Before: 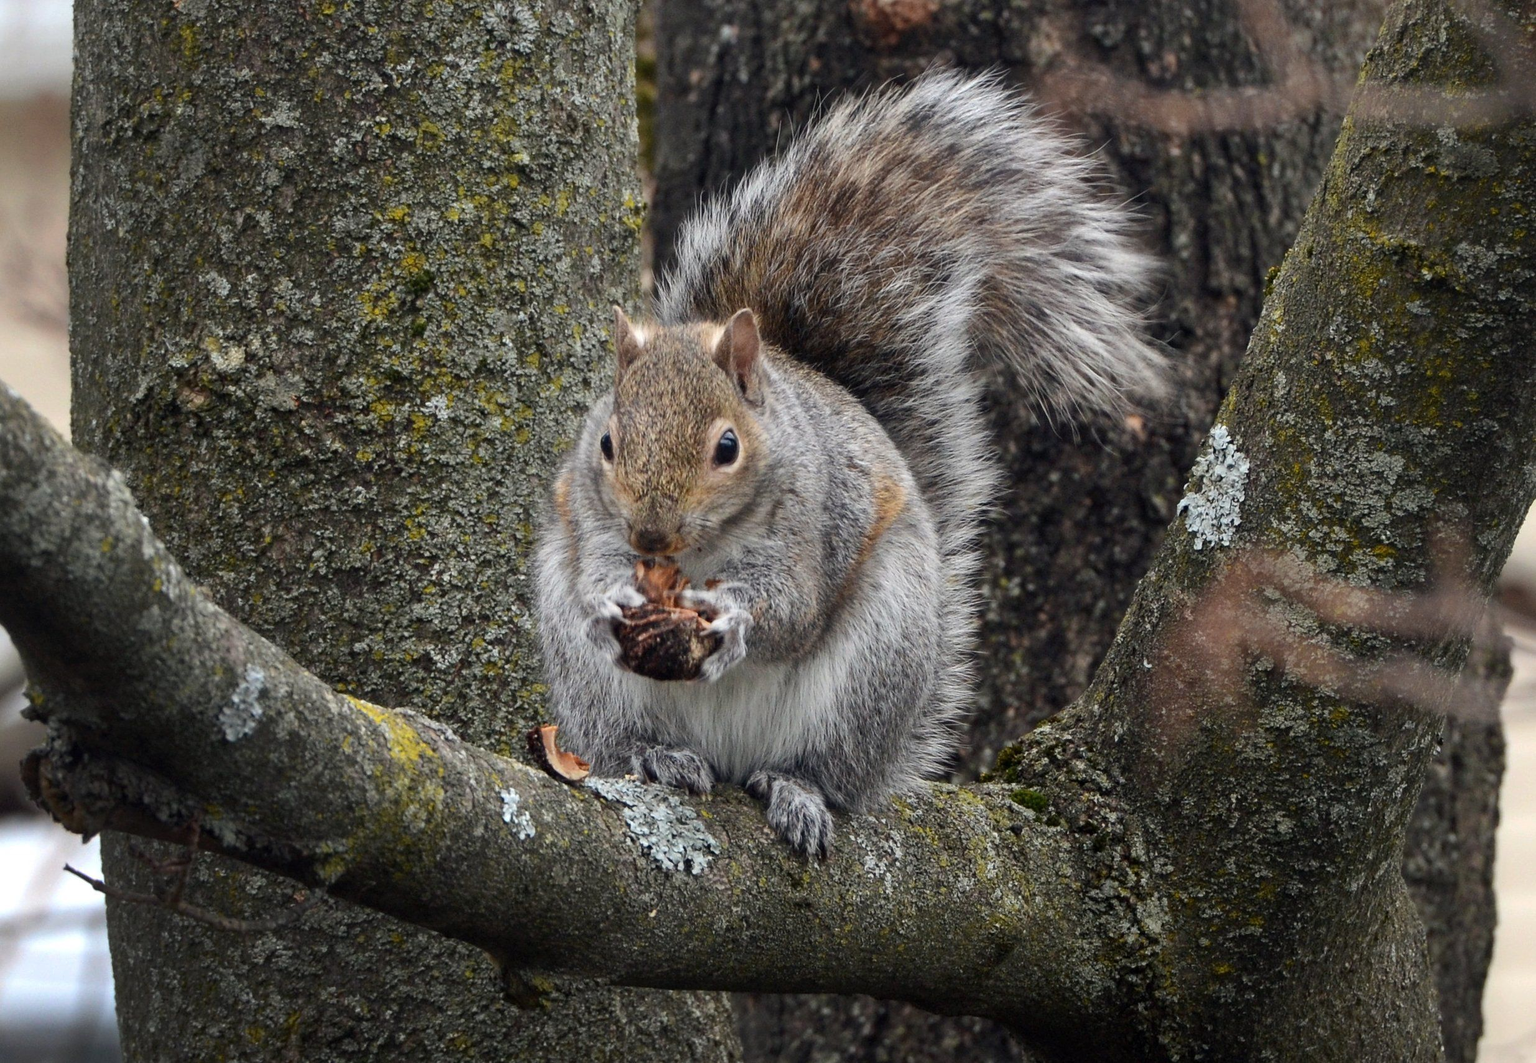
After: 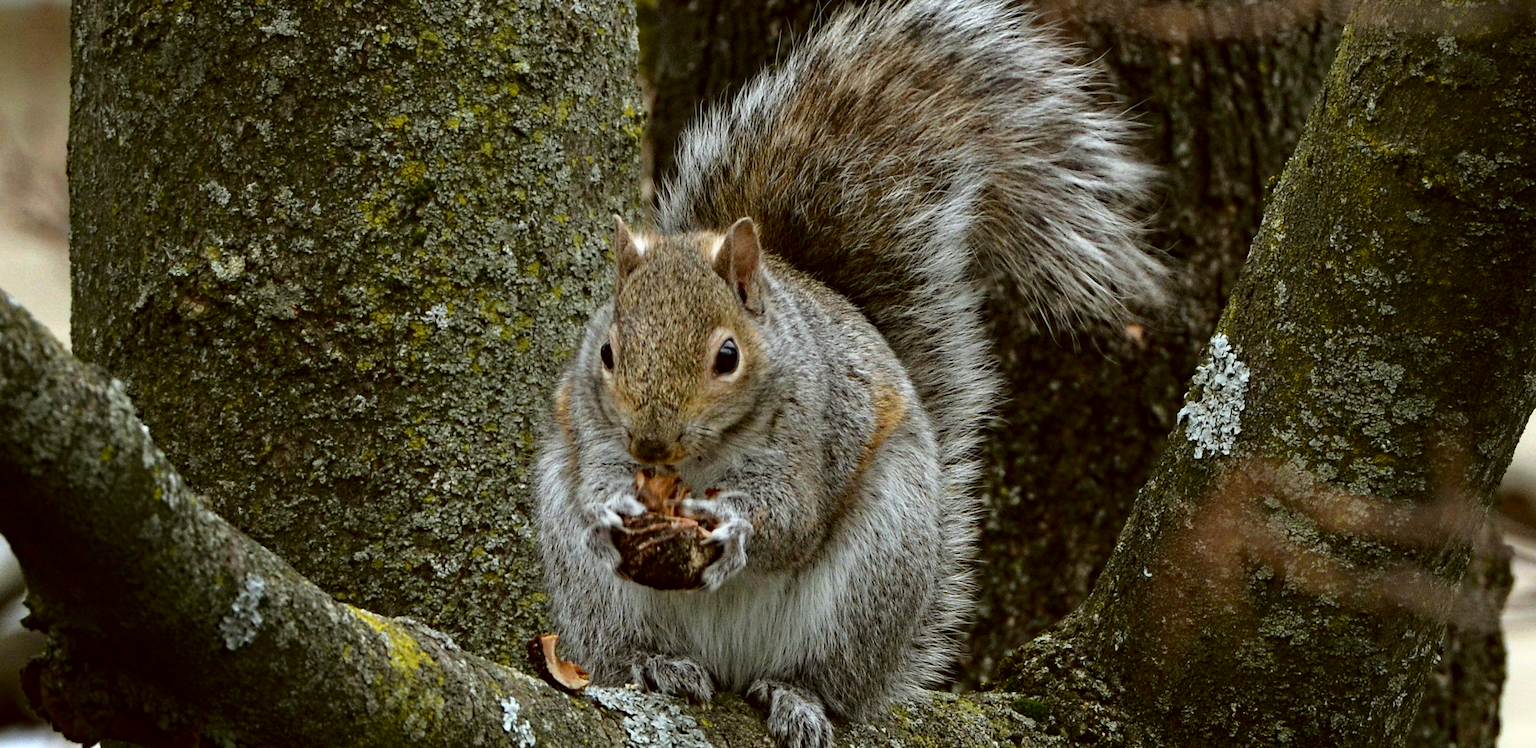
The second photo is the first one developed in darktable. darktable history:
color correction: highlights a* -1.53, highlights b* 10.35, shadows a* 0.725, shadows b* 18.76
contrast brightness saturation: saturation -0.069
shadows and highlights: shadows -64.22, white point adjustment -5.07, highlights 59.6
crop and rotate: top 8.64%, bottom 20.899%
haze removal: strength 0.415, adaptive false
color calibration: x 0.37, y 0.382, temperature 4311.08 K
